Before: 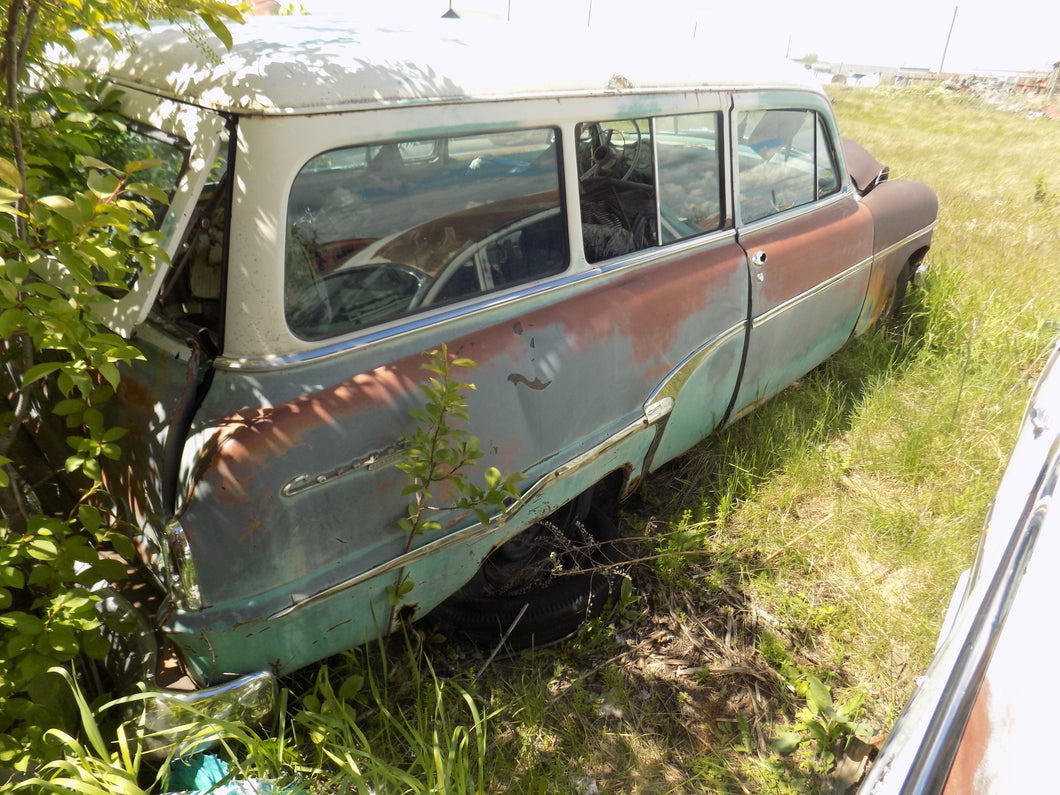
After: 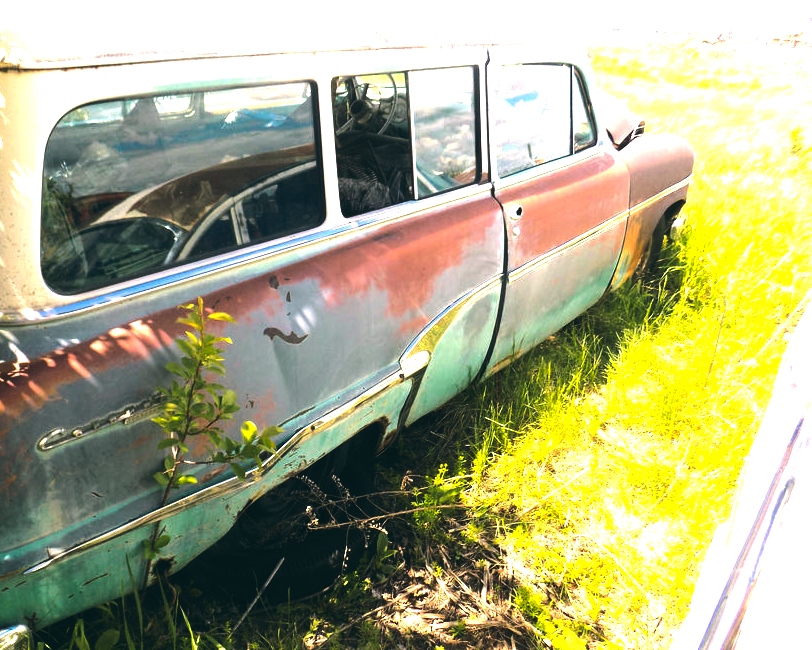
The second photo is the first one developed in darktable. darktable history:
exposure: black level correction 0, exposure 1.1 EV, compensate exposure bias true, compensate highlight preservation false
color balance: lift [1.016, 0.983, 1, 1.017], gamma [0.78, 1.018, 1.043, 0.957], gain [0.786, 1.063, 0.937, 1.017], input saturation 118.26%, contrast 13.43%, contrast fulcrum 21.62%, output saturation 82.76%
crop: left 23.095%, top 5.827%, bottom 11.854%
color balance rgb: global offset › luminance 0.71%, perceptual saturation grading › global saturation -11.5%, perceptual brilliance grading › highlights 17.77%, perceptual brilliance grading › mid-tones 31.71%, perceptual brilliance grading › shadows -31.01%, global vibrance 50%
